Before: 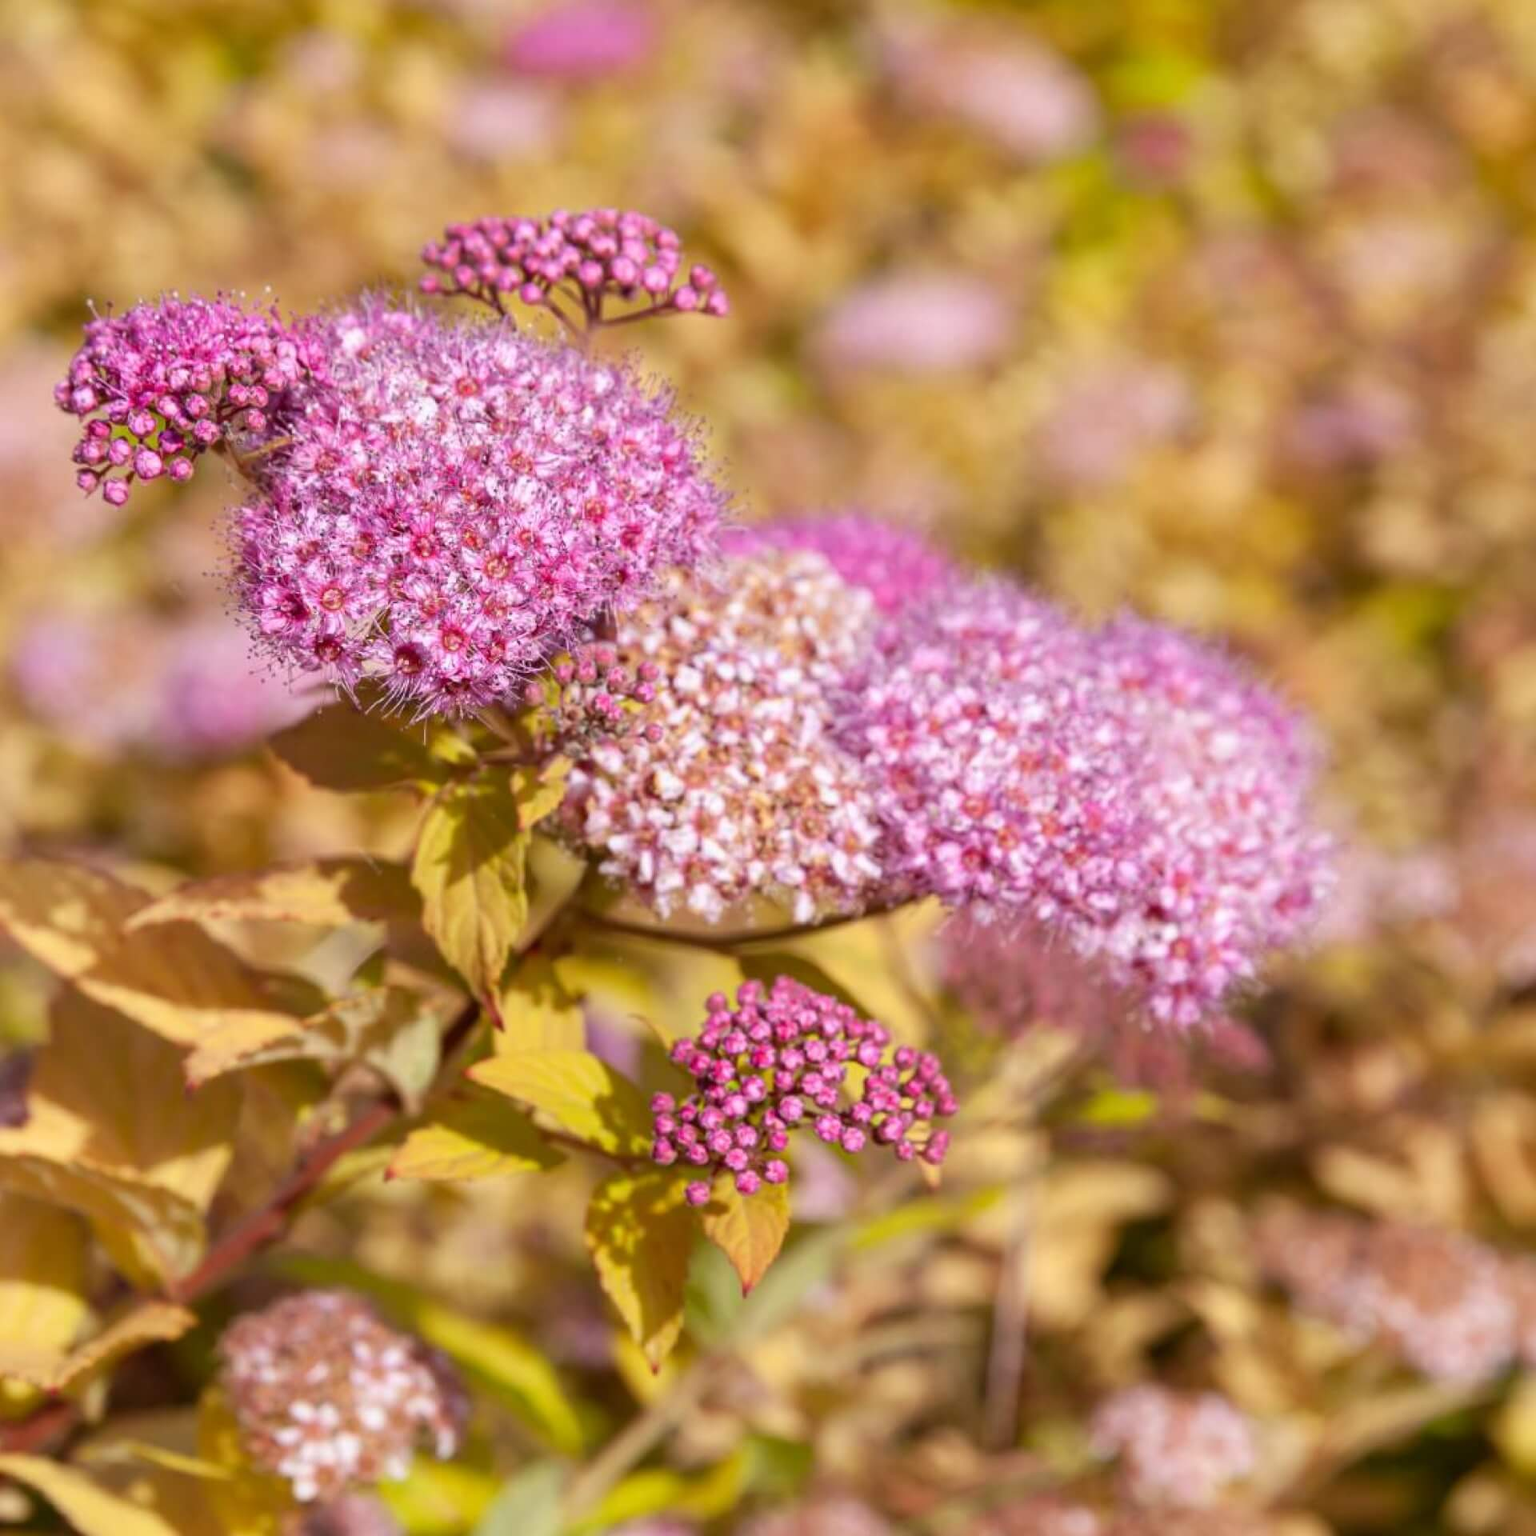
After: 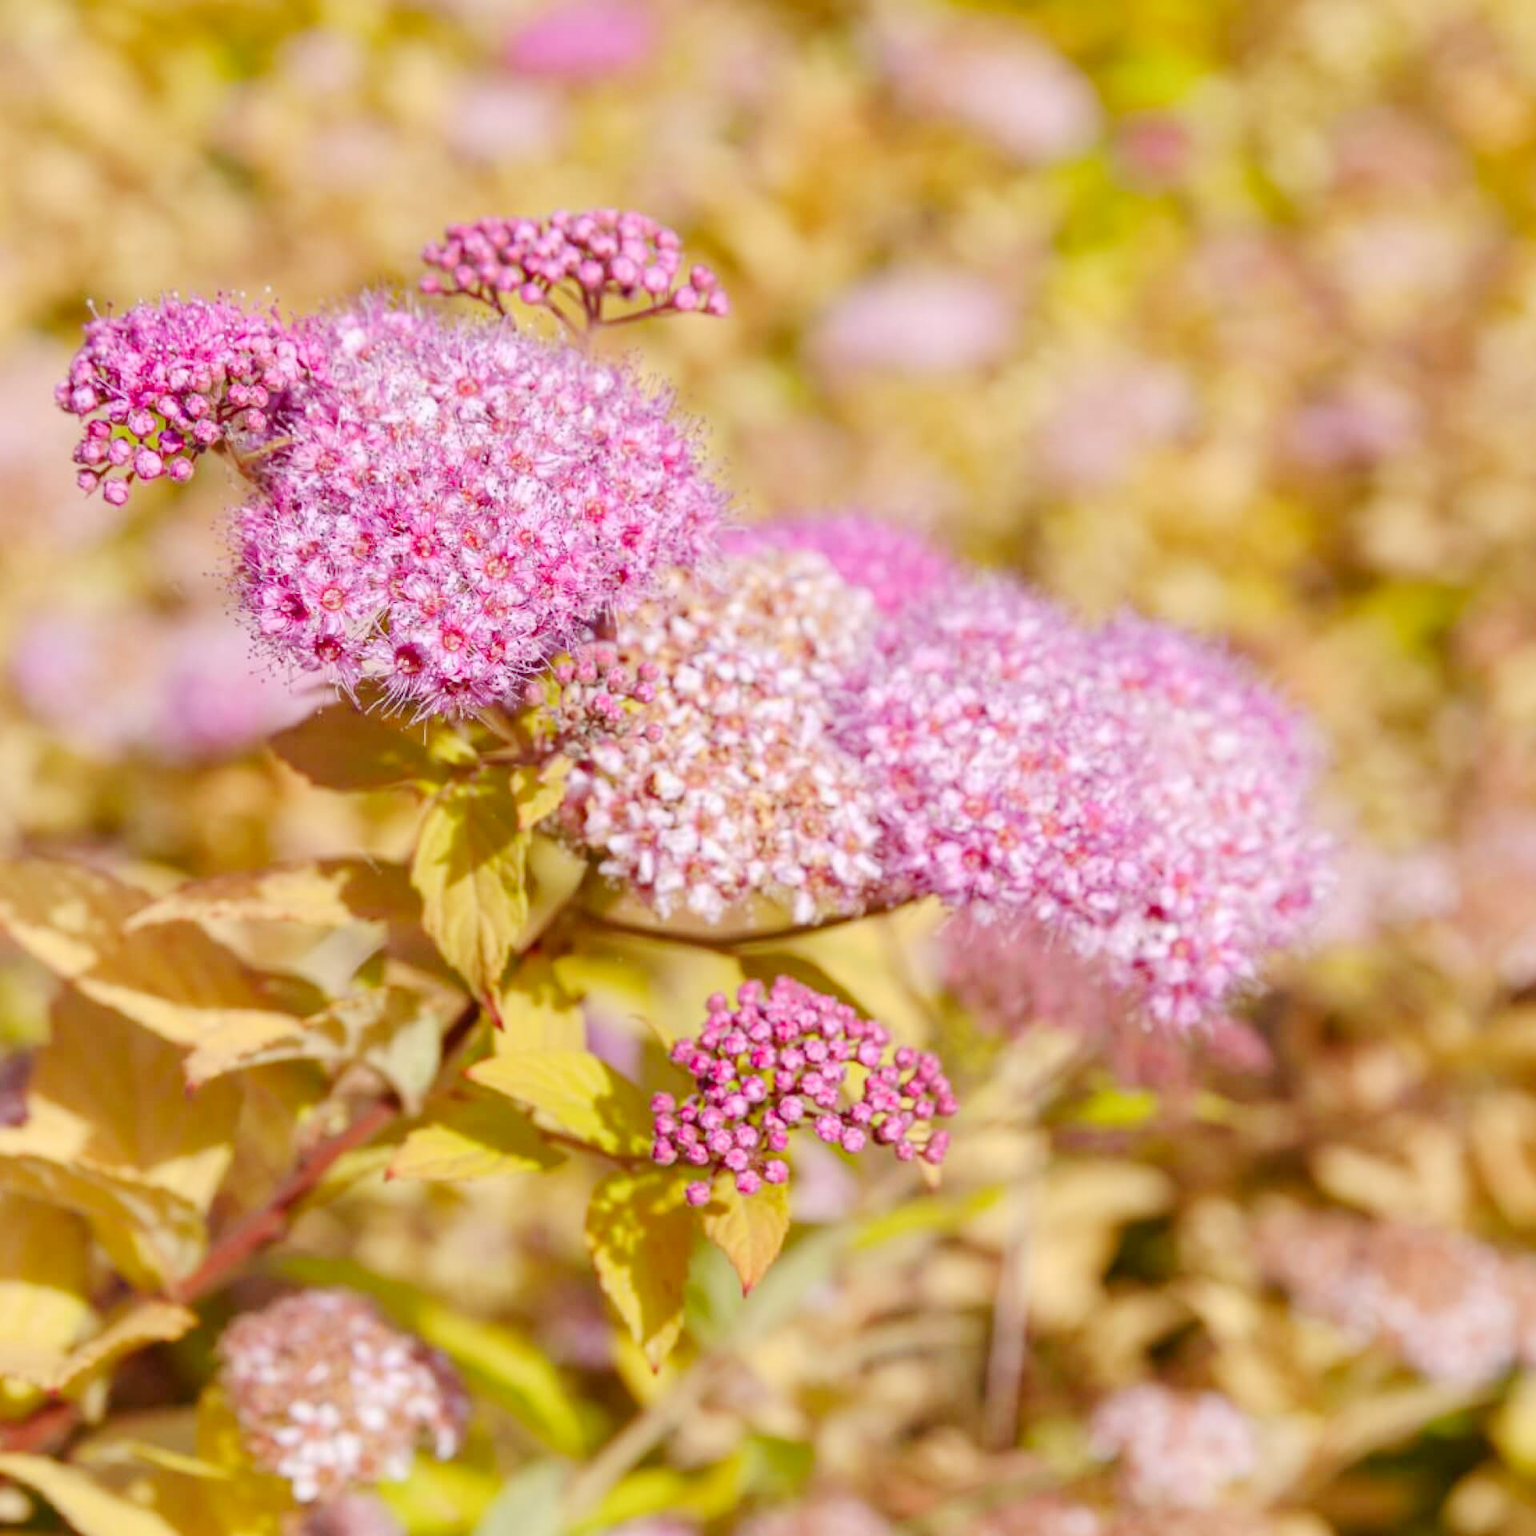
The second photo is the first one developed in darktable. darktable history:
base curve: curves: ch0 [(0, 0) (0.158, 0.273) (0.879, 0.895) (1, 1)], preserve colors none
color correction: highlights b* 0.039, saturation 1.11
